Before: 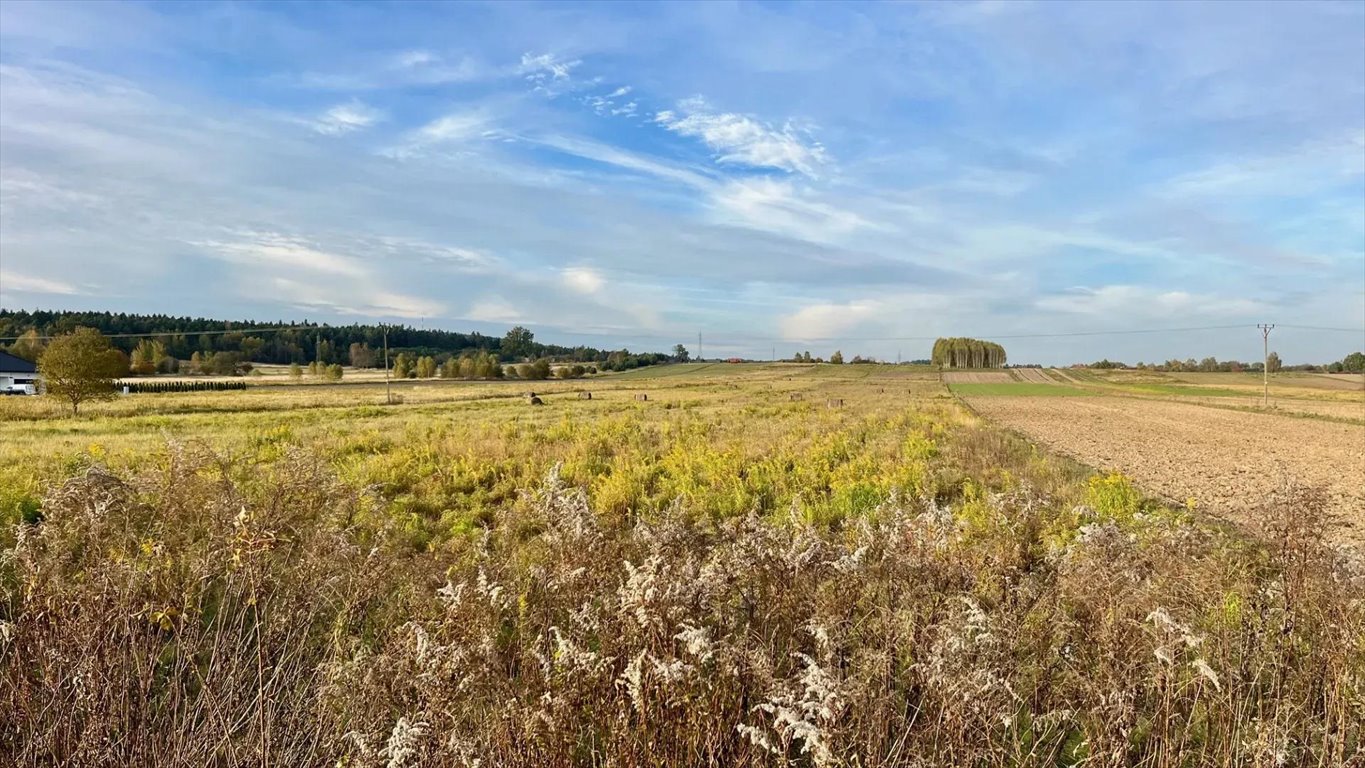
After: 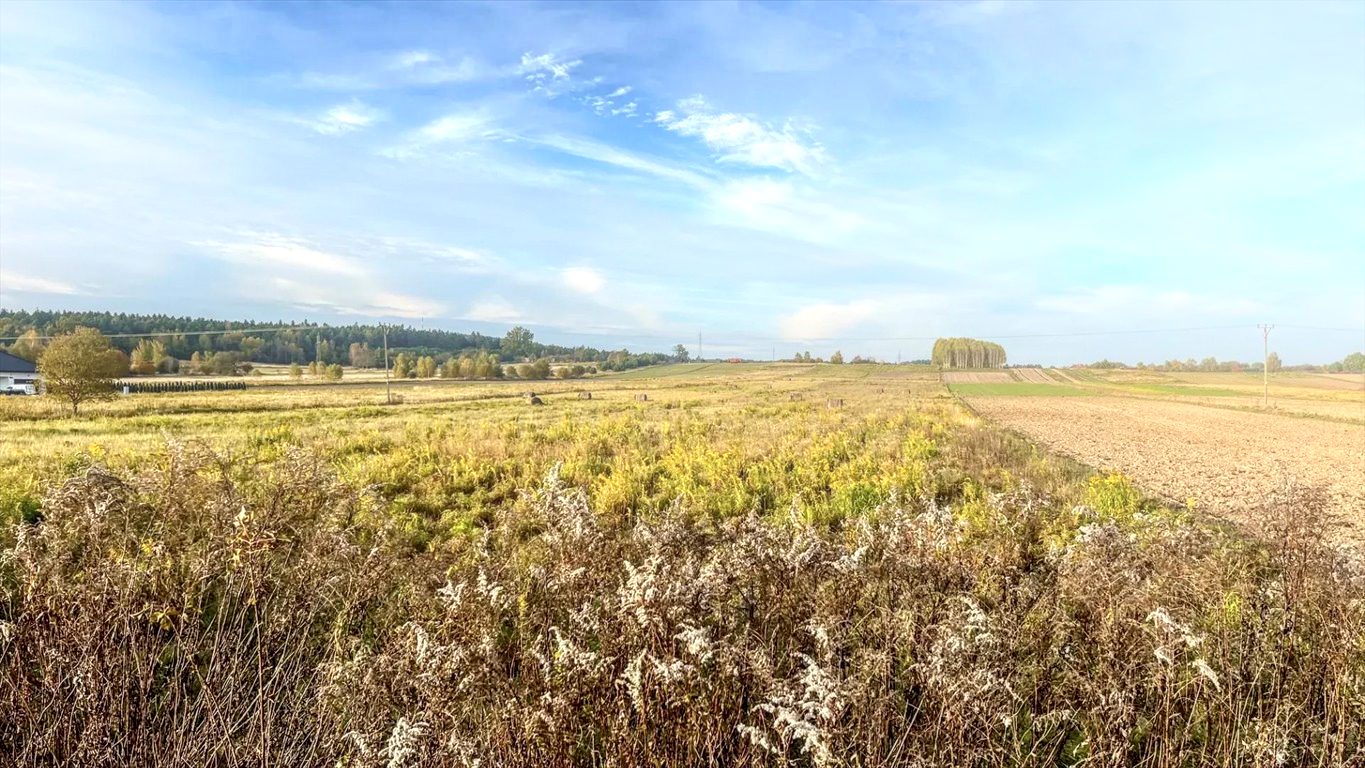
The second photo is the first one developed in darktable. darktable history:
local contrast: highlights 19%, detail 186%
bloom: on, module defaults
